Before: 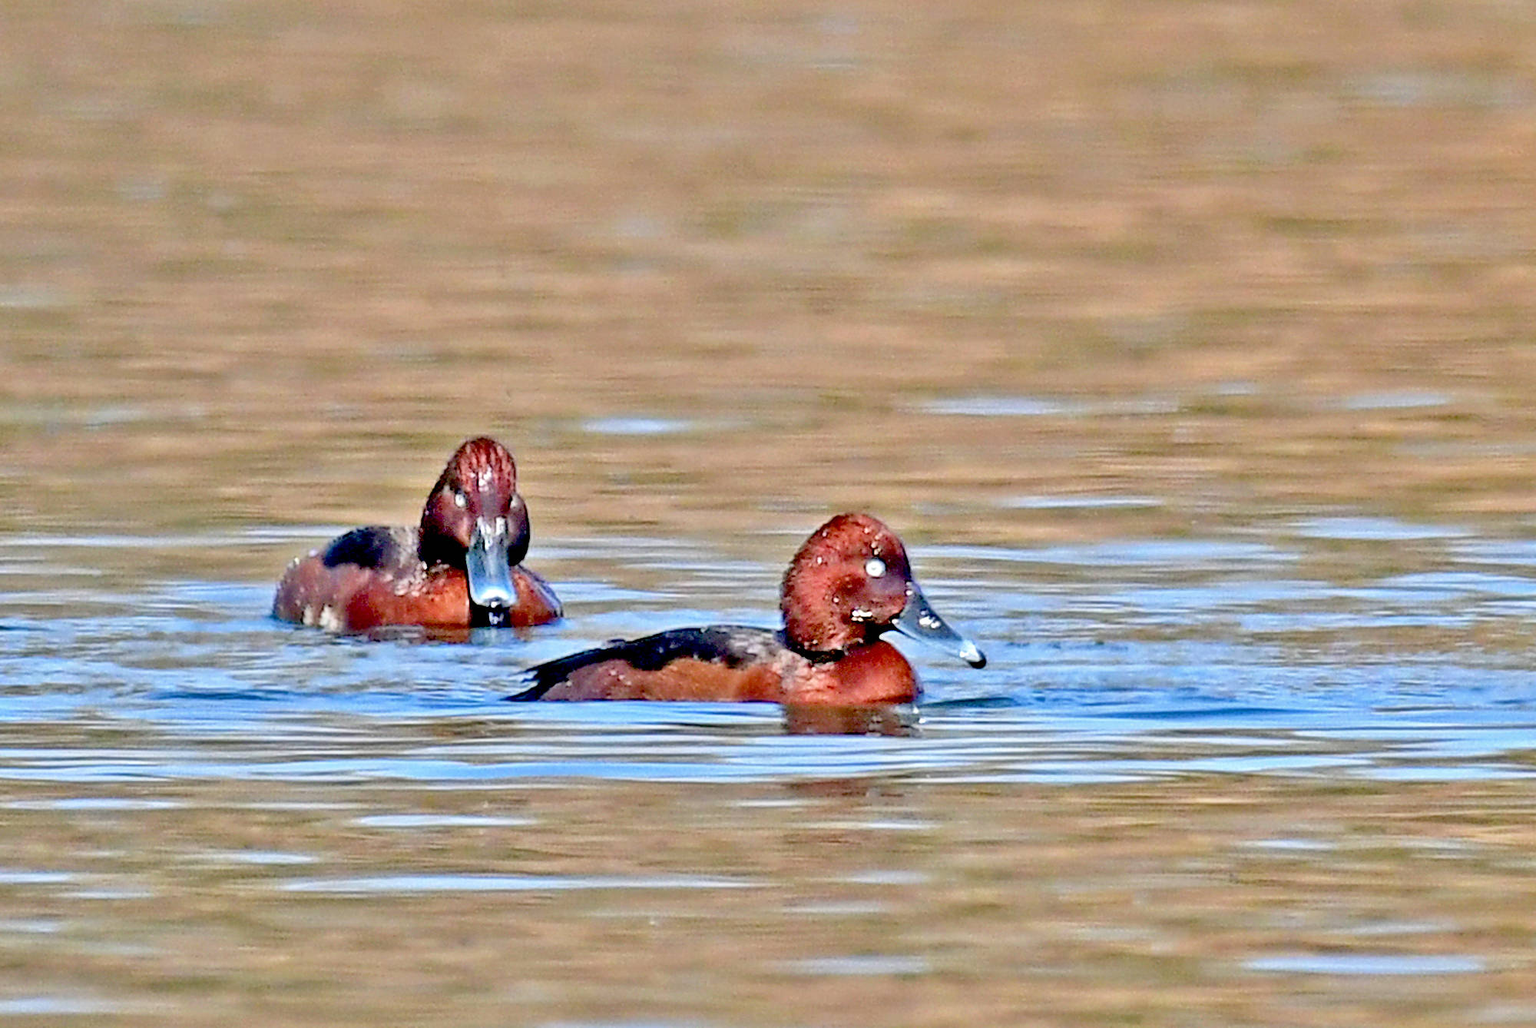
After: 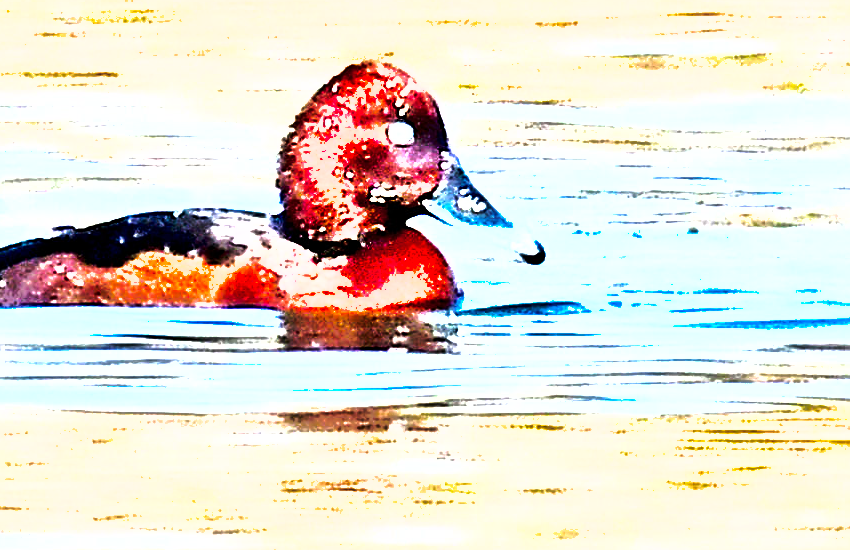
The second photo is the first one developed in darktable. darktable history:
base curve: curves: ch0 [(0, 0) (0.073, 0.04) (0.157, 0.139) (0.492, 0.492) (0.758, 0.758) (1, 1)], preserve colors none
sharpen: on, module defaults
tone equalizer: -8 EV -0.726 EV, -7 EV -0.711 EV, -6 EV -0.614 EV, -5 EV -0.374 EV, -3 EV 0.402 EV, -2 EV 0.6 EV, -1 EV 0.68 EV, +0 EV 0.78 EV, edges refinement/feathering 500, mask exposure compensation -1.57 EV, preserve details no
levels: levels [0, 0.352, 0.703]
tone curve: curves: ch0 [(0, 0) (0.074, 0.04) (0.157, 0.1) (0.472, 0.515) (0.635, 0.731) (0.768, 0.878) (0.899, 0.969) (1, 1)]; ch1 [(0, 0) (0.08, 0.08) (0.3, 0.3) (0.5, 0.5) (0.539, 0.558) (0.586, 0.658) (0.69, 0.787) (0.92, 0.92) (1, 1)]; ch2 [(0, 0) (0.08, 0.08) (0.3, 0.3) (0.5, 0.5) (0.543, 0.597) (0.597, 0.679) (0.92, 0.92) (1, 1)], color space Lab, linked channels, preserve colors none
crop: left 36.962%, top 45.332%, right 20.503%, bottom 13.552%
shadows and highlights: on, module defaults
exposure: exposure -0.027 EV, compensate highlight preservation false
